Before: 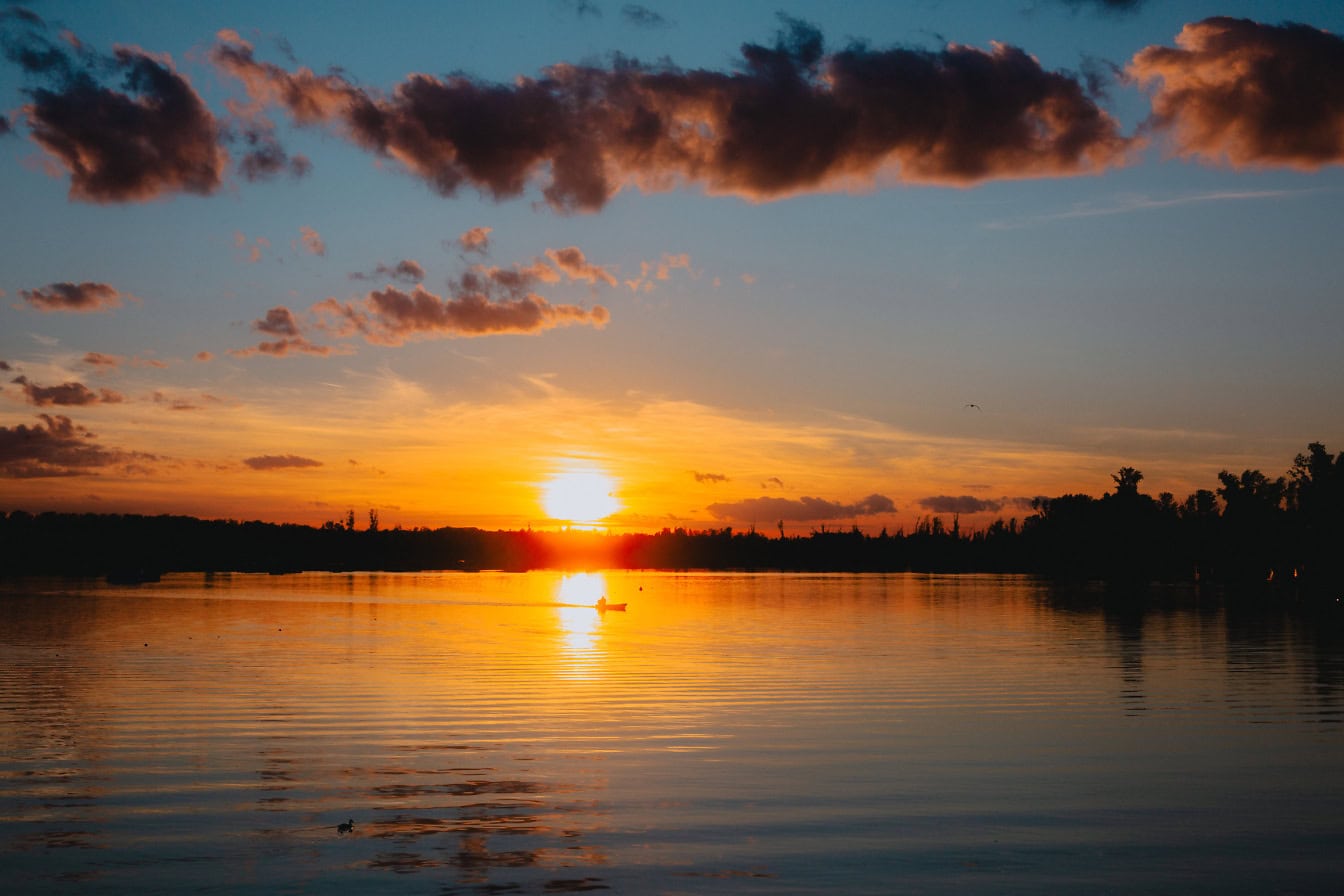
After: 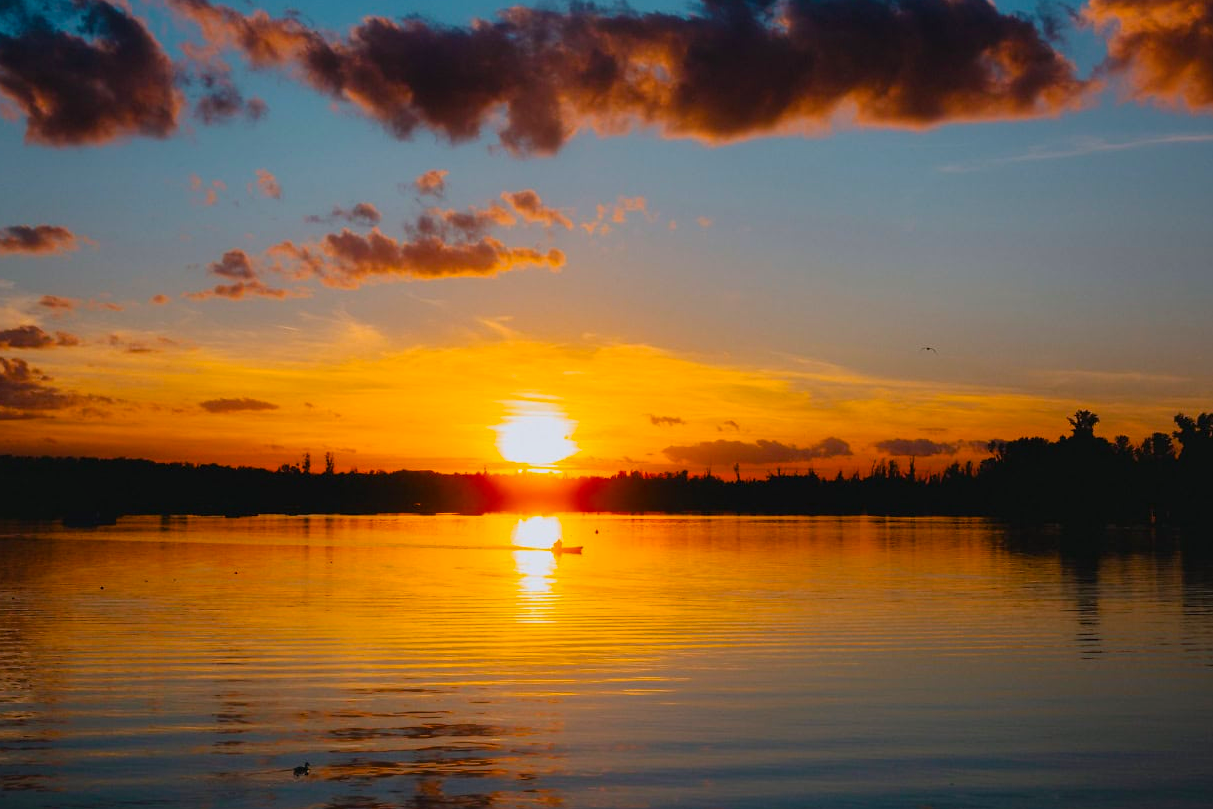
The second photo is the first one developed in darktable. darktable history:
crop: left 3.305%, top 6.436%, right 6.389%, bottom 3.258%
color balance rgb: perceptual saturation grading › global saturation 30%, global vibrance 20%
shadows and highlights: shadows 20.55, highlights -20.99, soften with gaussian
